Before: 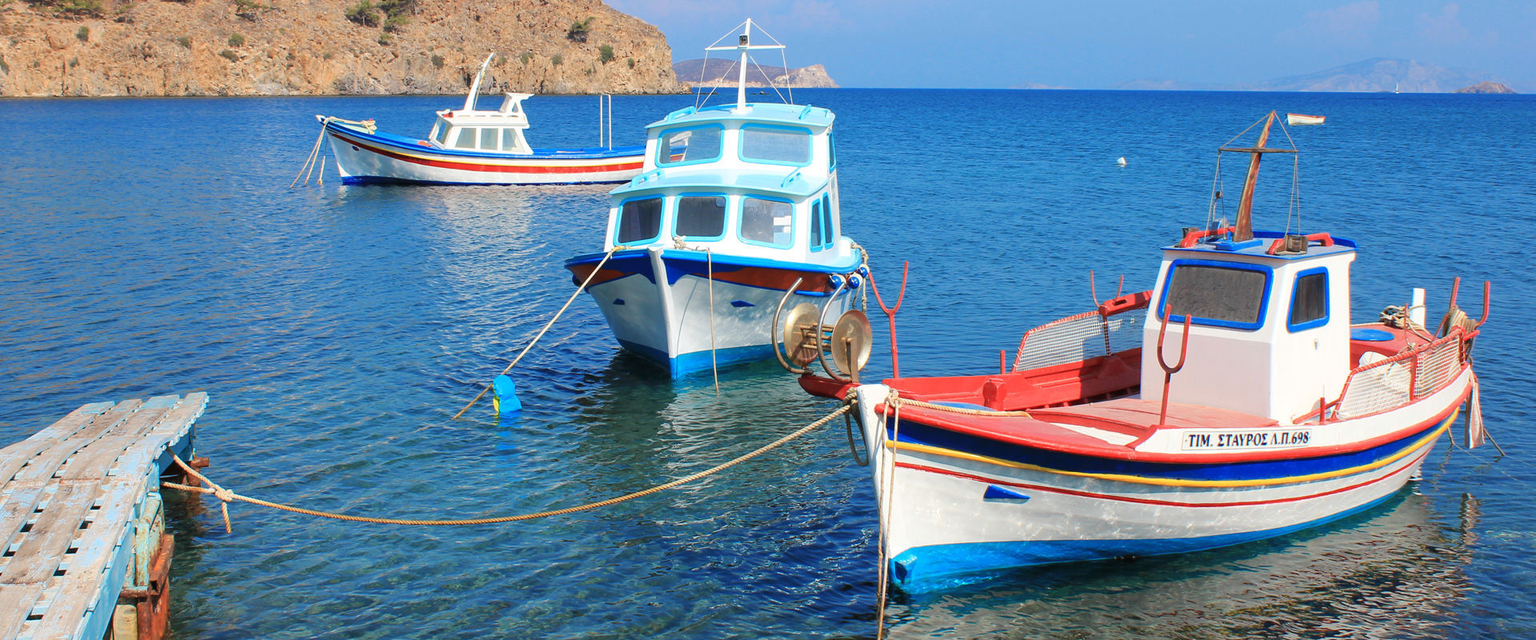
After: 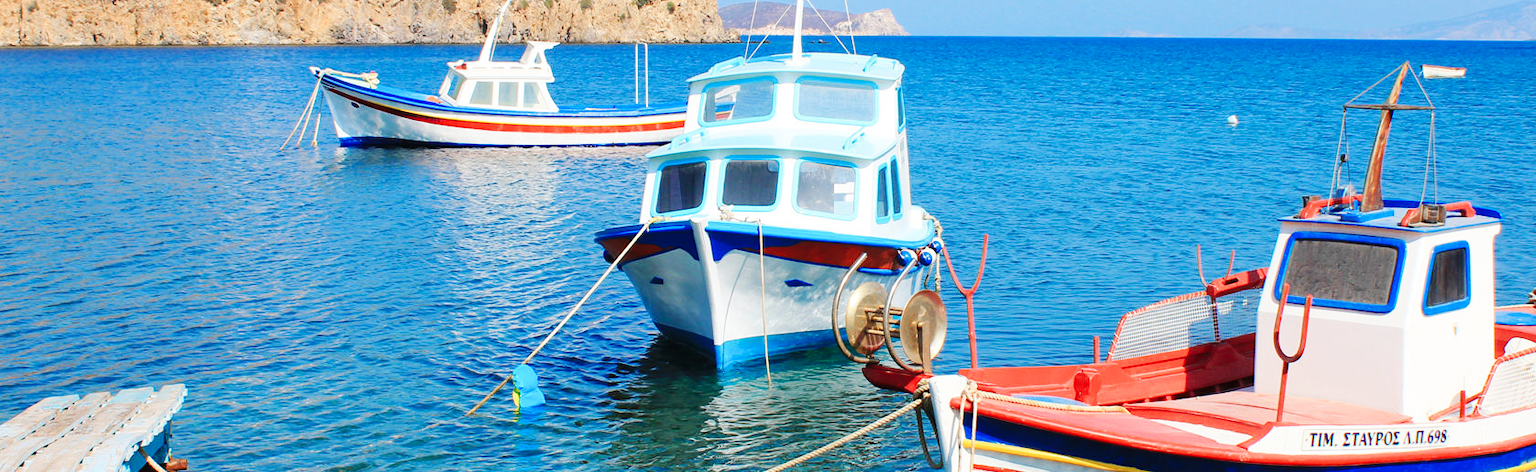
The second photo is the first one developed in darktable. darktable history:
base curve: curves: ch0 [(0, 0) (0.032, 0.025) (0.121, 0.166) (0.206, 0.329) (0.605, 0.79) (1, 1)], preserve colors none
crop: left 3.015%, top 8.969%, right 9.647%, bottom 26.457%
